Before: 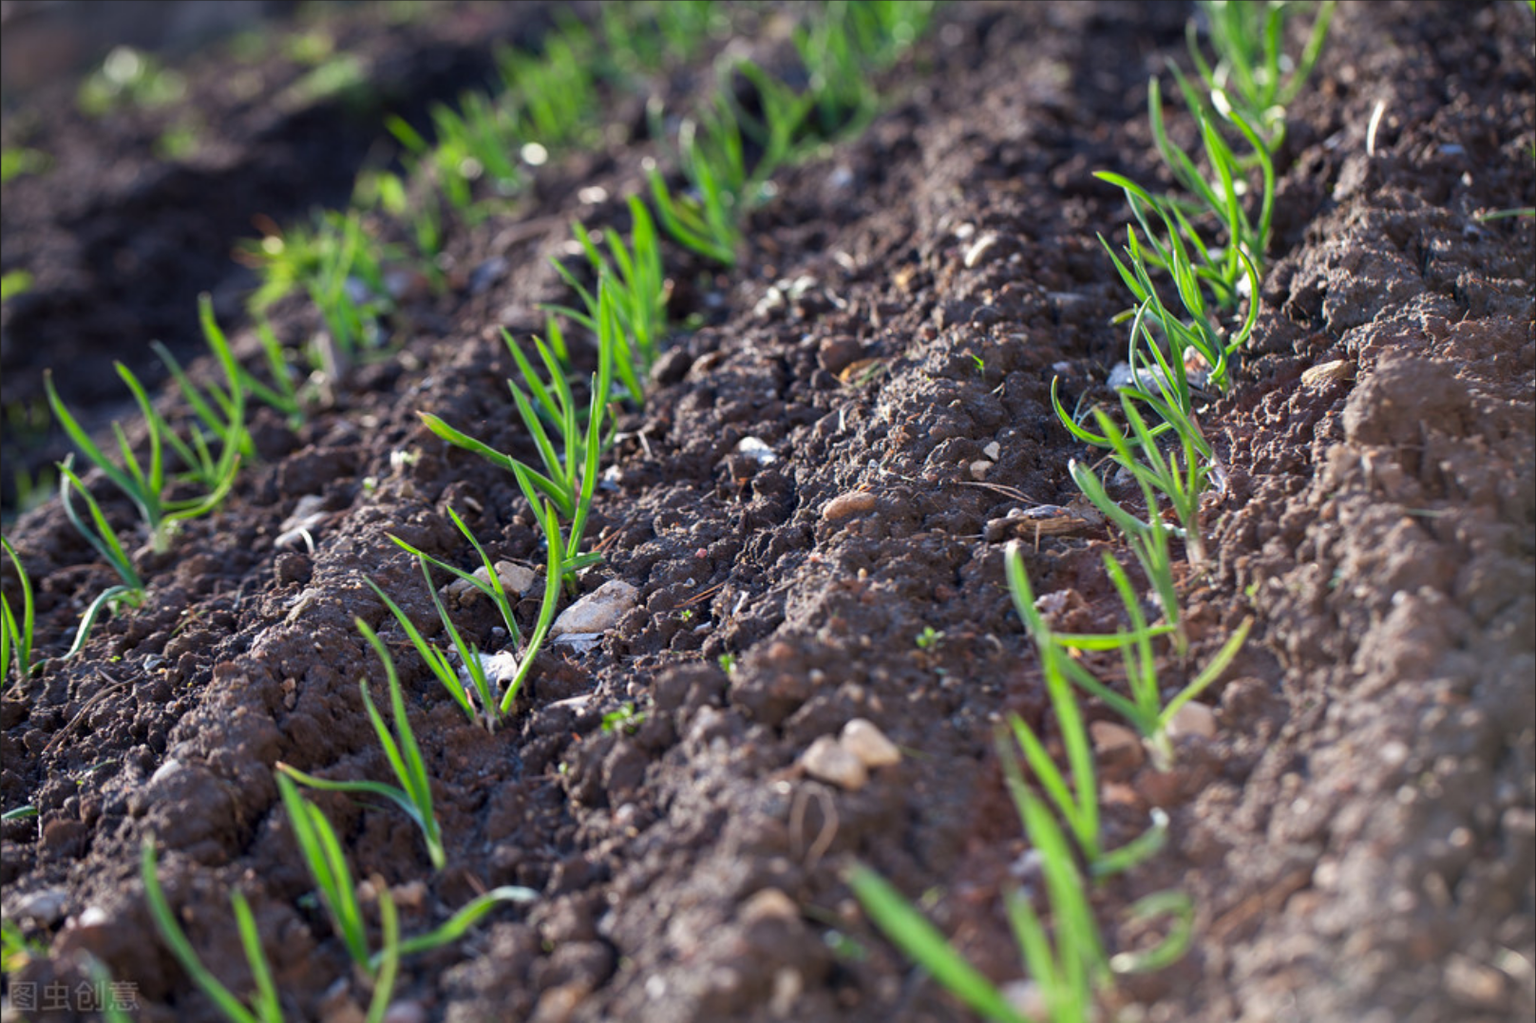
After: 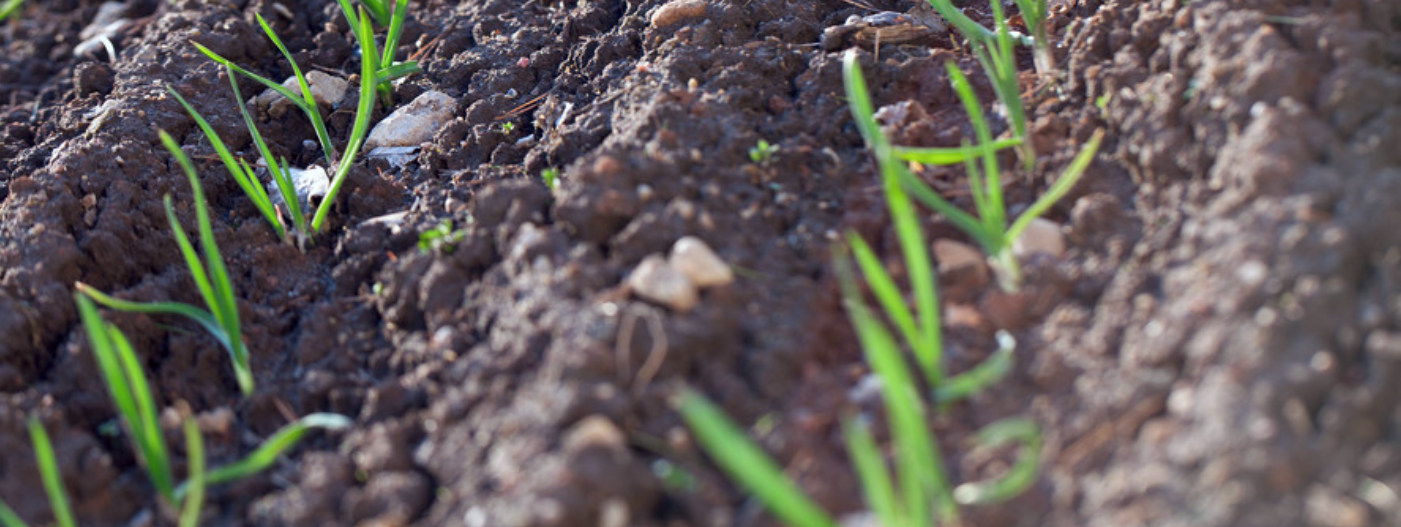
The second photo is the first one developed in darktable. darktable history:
color balance rgb: shadows lift › chroma 1.013%, shadows lift › hue 243.15°, global offset › chroma 0.053%, global offset › hue 253.23°, perceptual saturation grading › global saturation 0.021%
color correction: highlights a* -2.94, highlights b* -2.87, shadows a* 2.15, shadows b* 2.64
crop and rotate: left 13.314%, top 48.334%, bottom 2.708%
